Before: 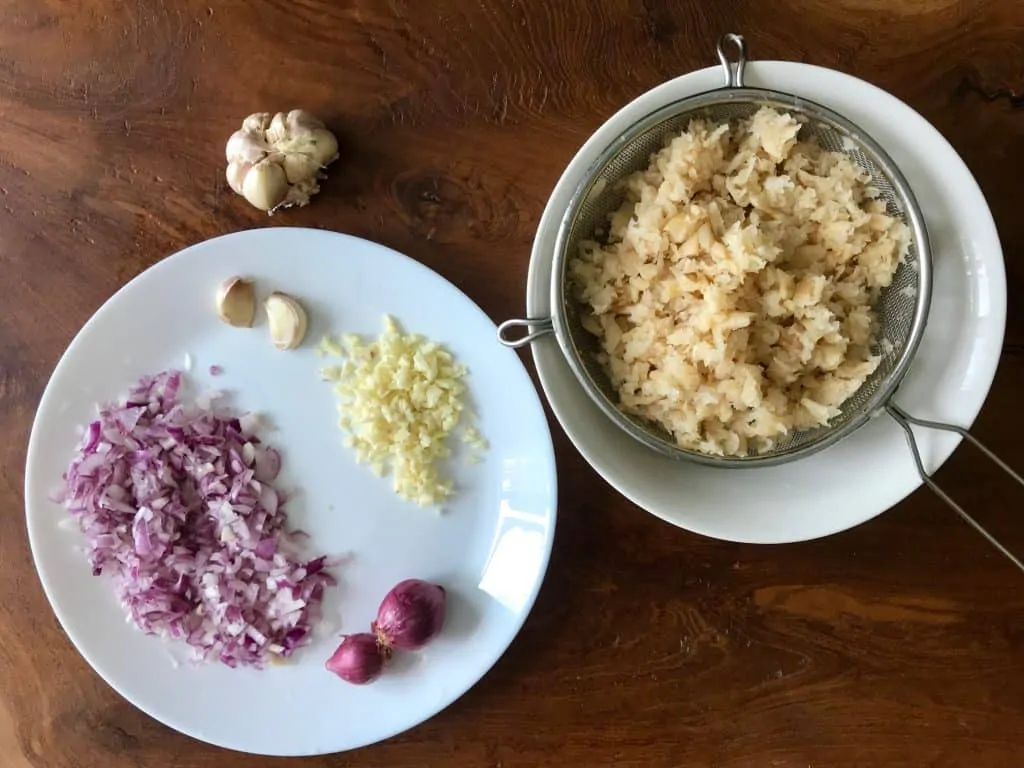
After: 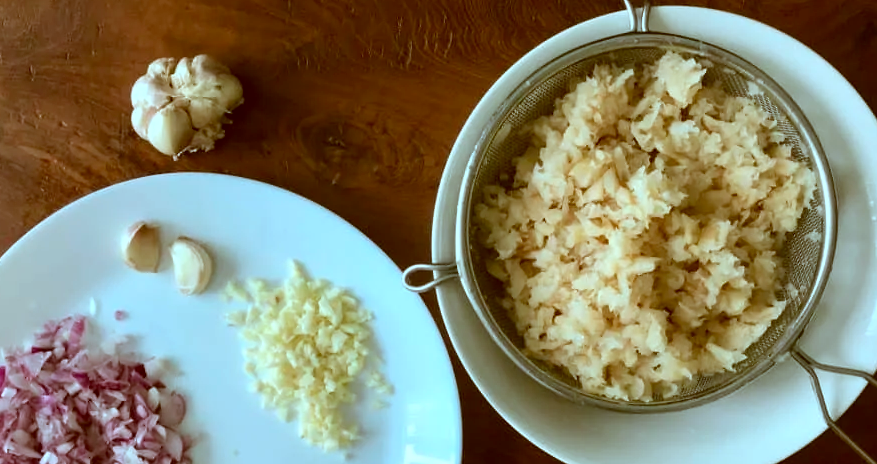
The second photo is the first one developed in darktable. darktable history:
crop and rotate: left 9.345%, top 7.22%, right 4.982%, bottom 32.331%
tone equalizer: on, module defaults
color correction: highlights a* -14.62, highlights b* -16.22, shadows a* 10.12, shadows b* 29.4
white balance: red 1, blue 1
